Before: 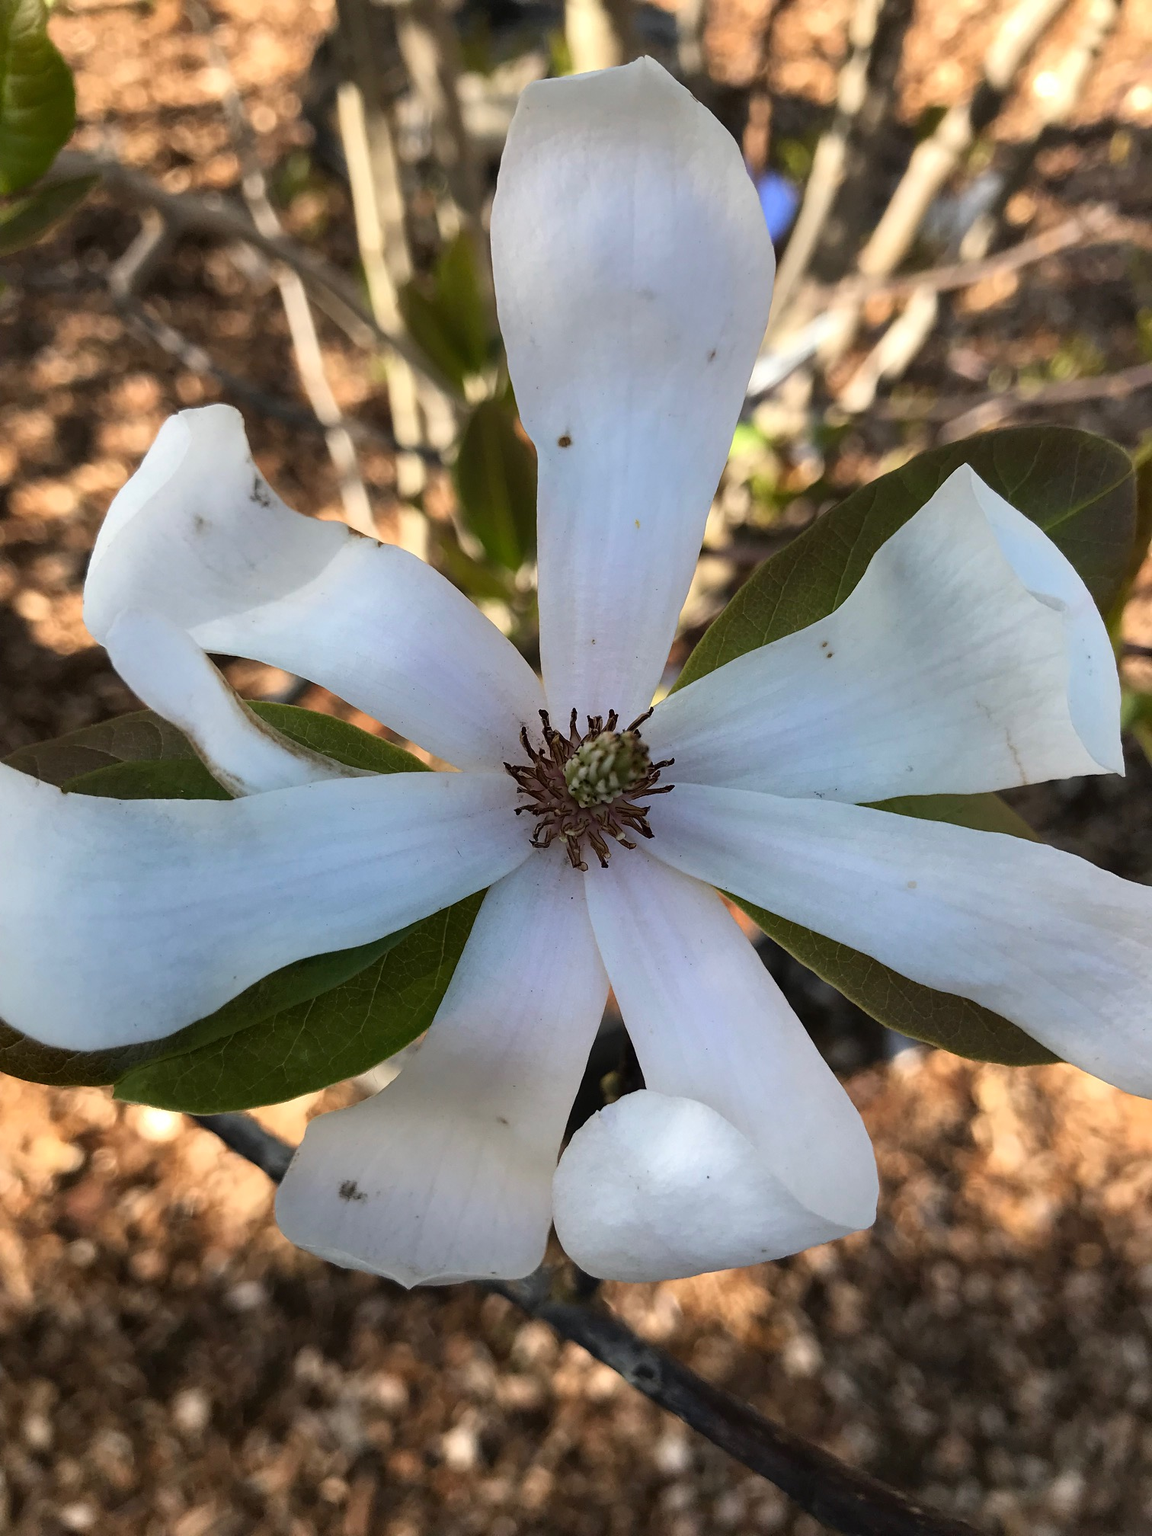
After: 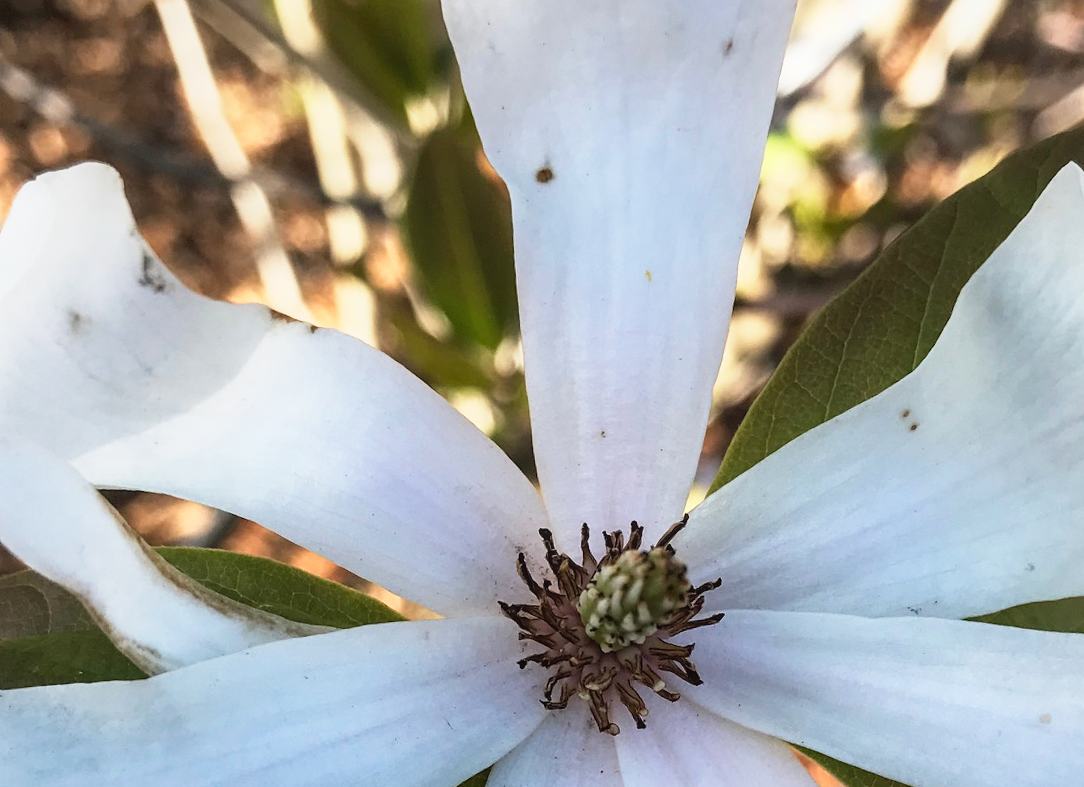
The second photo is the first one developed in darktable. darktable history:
base curve: curves: ch0 [(0, 0) (0.579, 0.807) (1, 1)], preserve colors none
local contrast: detail 110%
crop: left 7.036%, top 18.398%, right 14.379%, bottom 40.043%
rgb curve: curves: ch0 [(0, 0) (0.078, 0.051) (0.929, 0.956) (1, 1)], compensate middle gray true
rotate and perspective: rotation -4.57°, crop left 0.054, crop right 0.944, crop top 0.087, crop bottom 0.914
